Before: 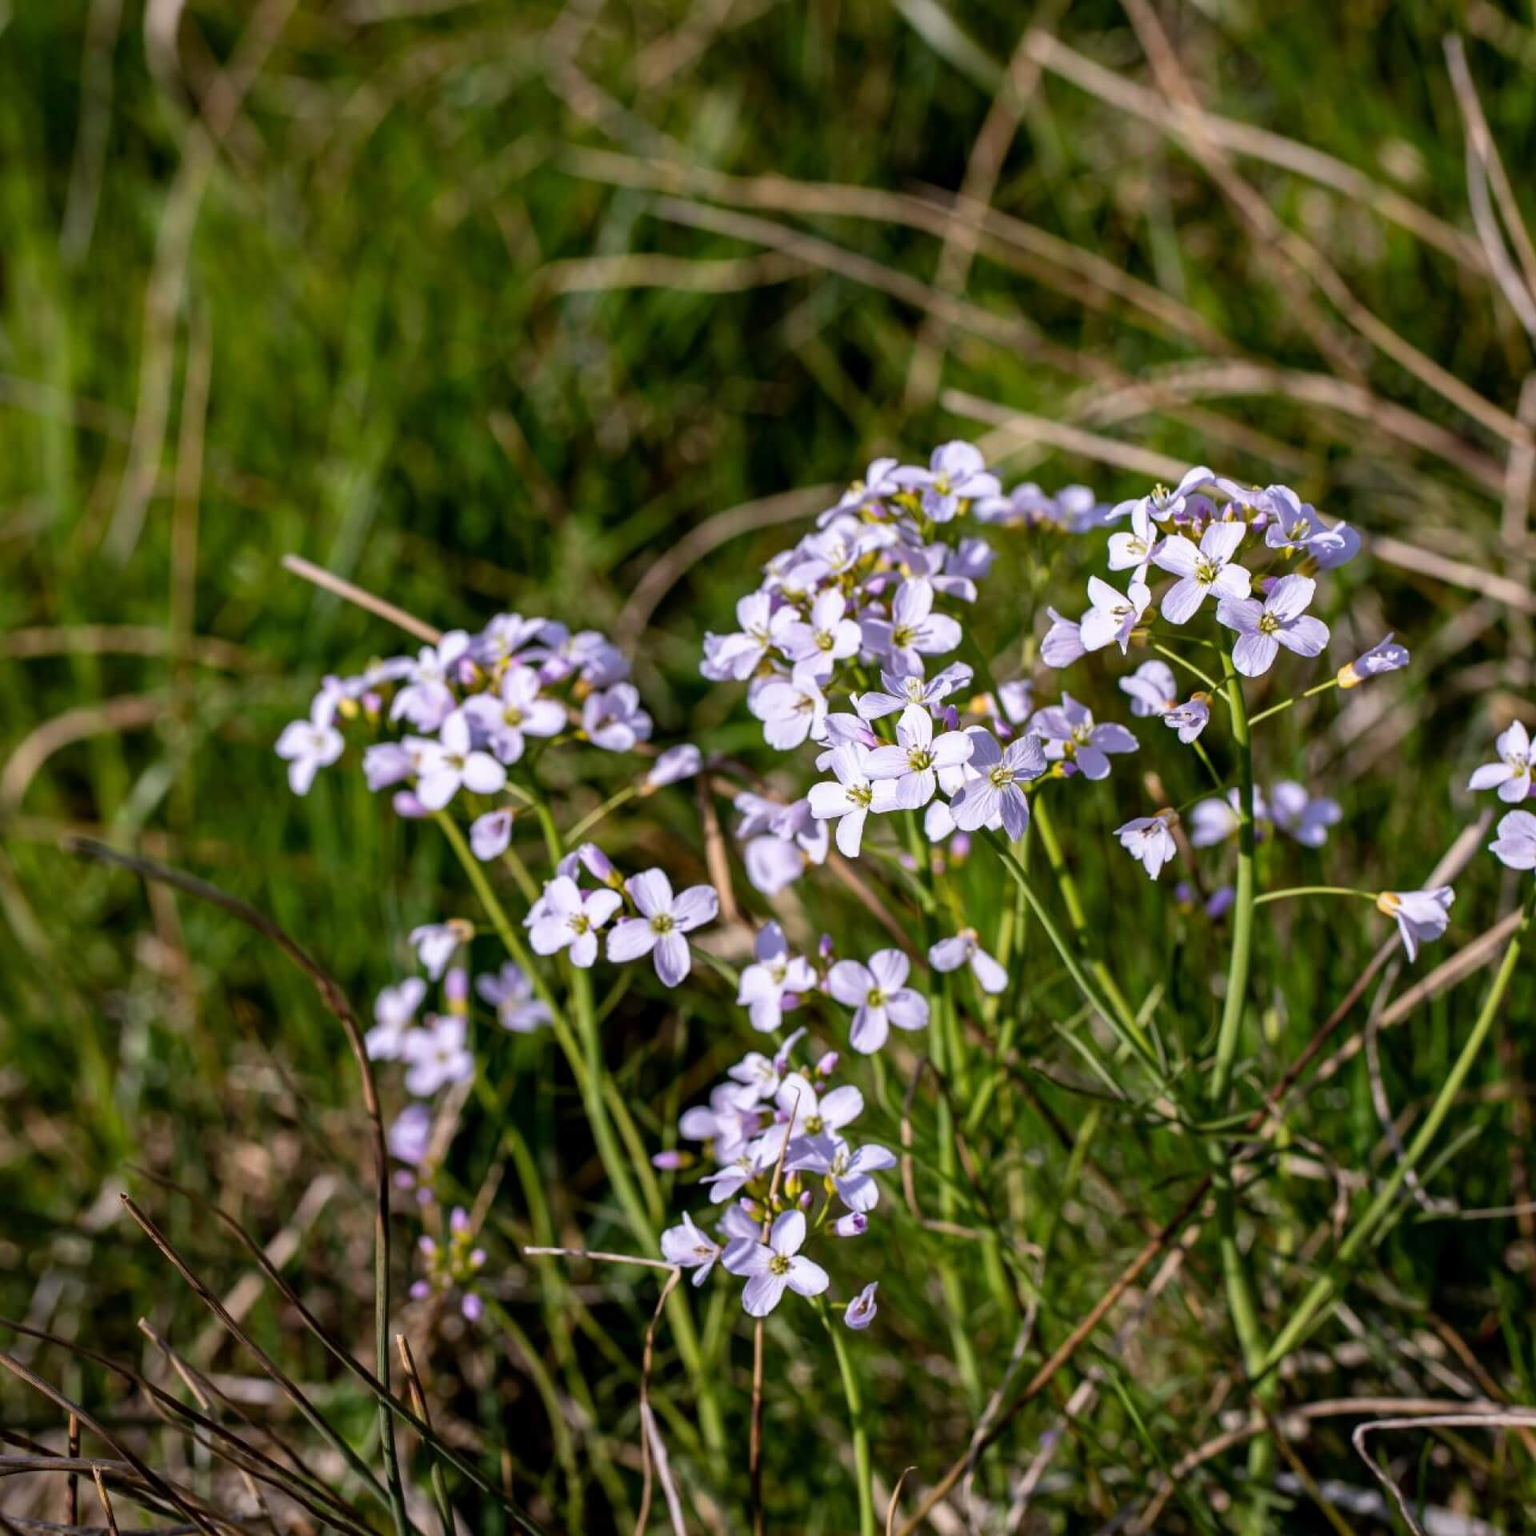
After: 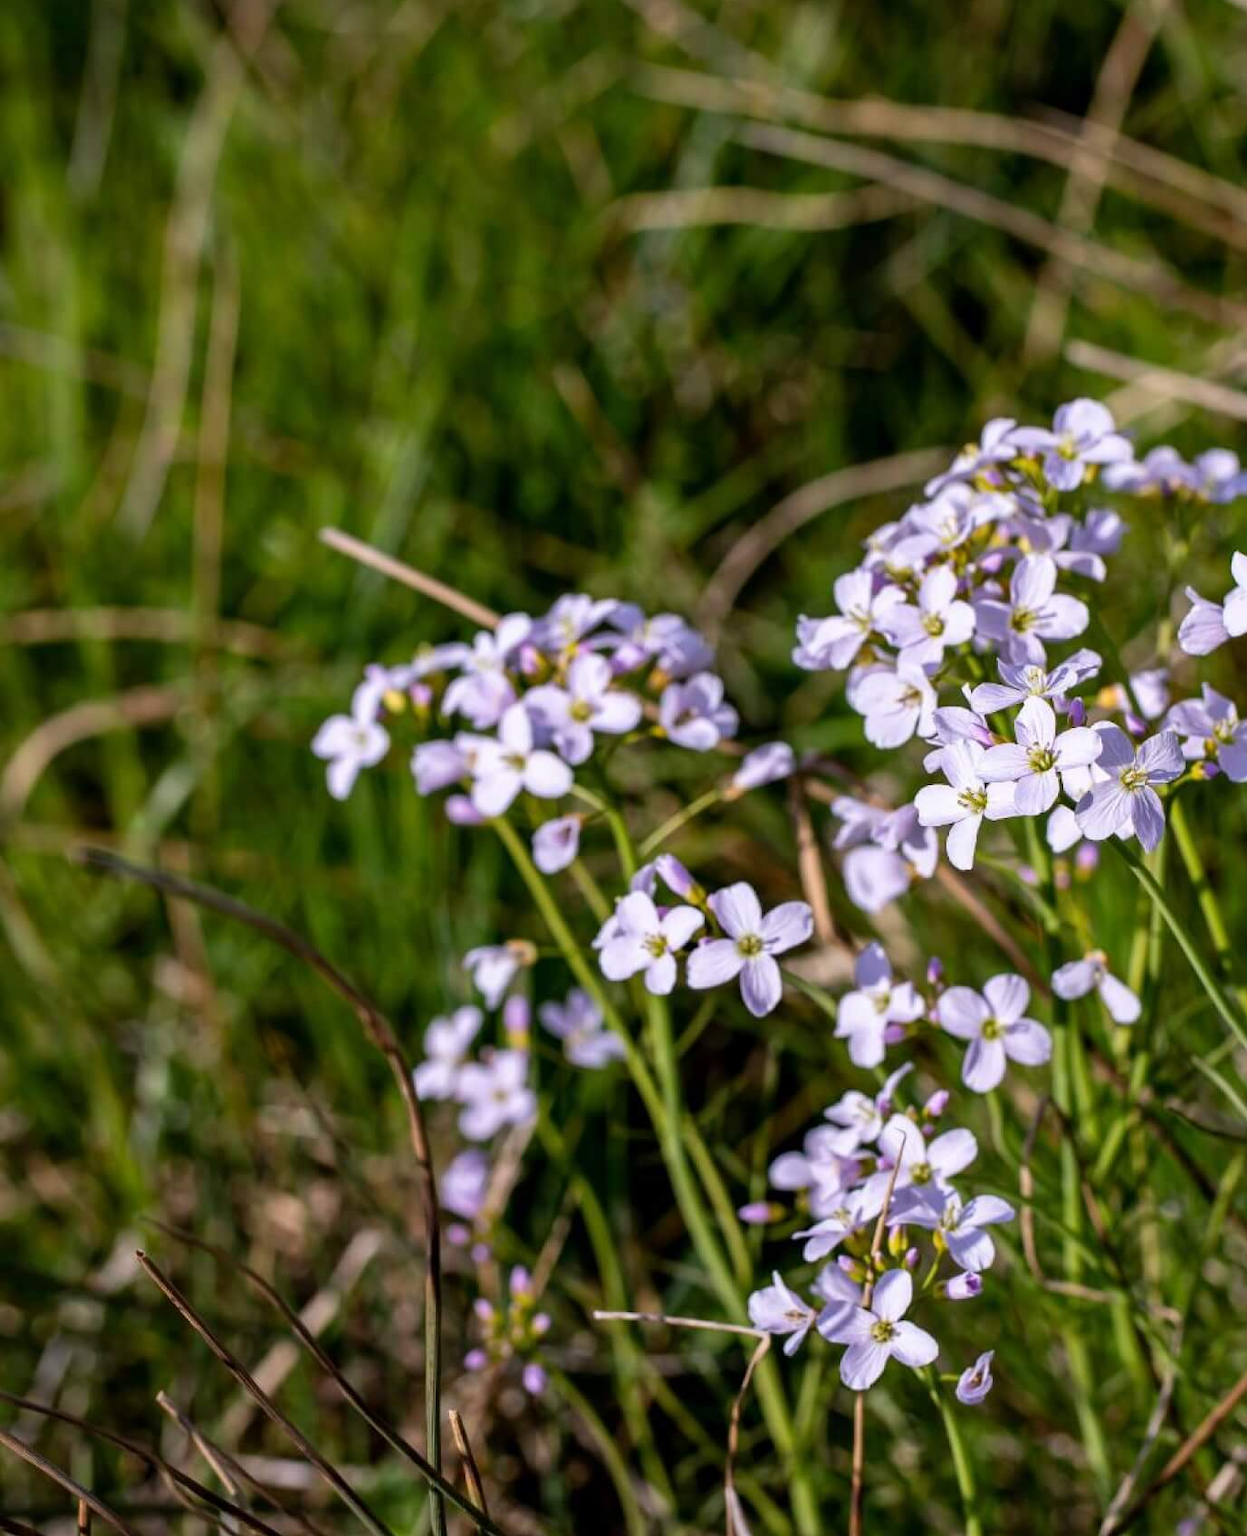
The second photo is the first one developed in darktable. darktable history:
exposure: compensate highlight preservation false
crop: top 5.803%, right 27.864%, bottom 5.804%
